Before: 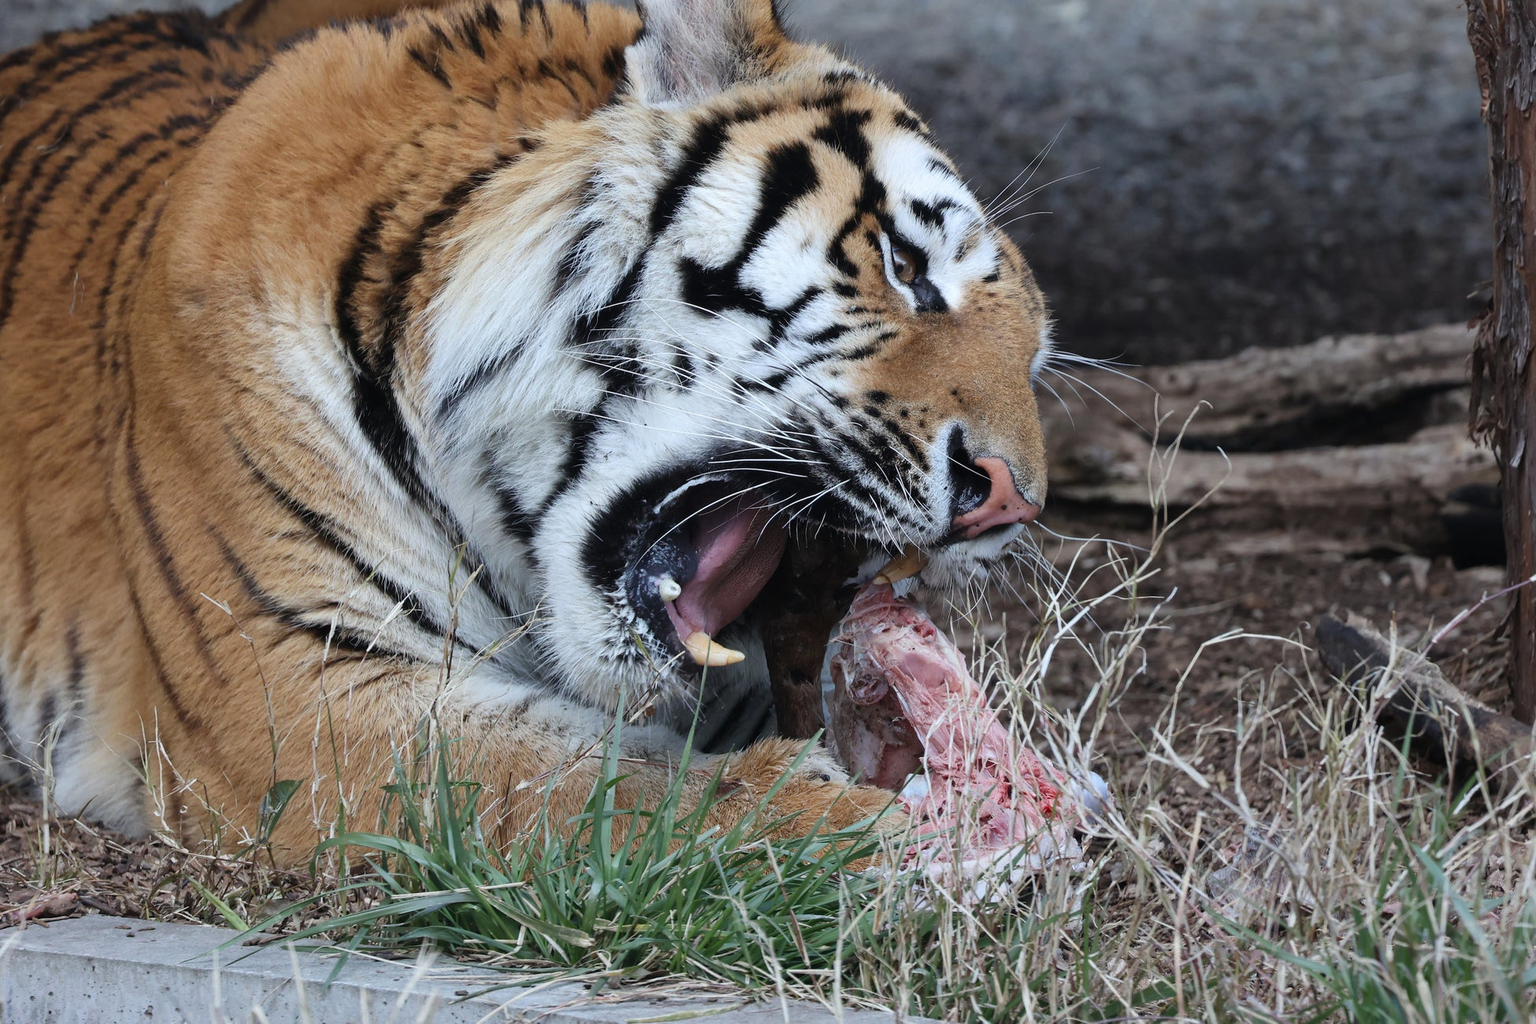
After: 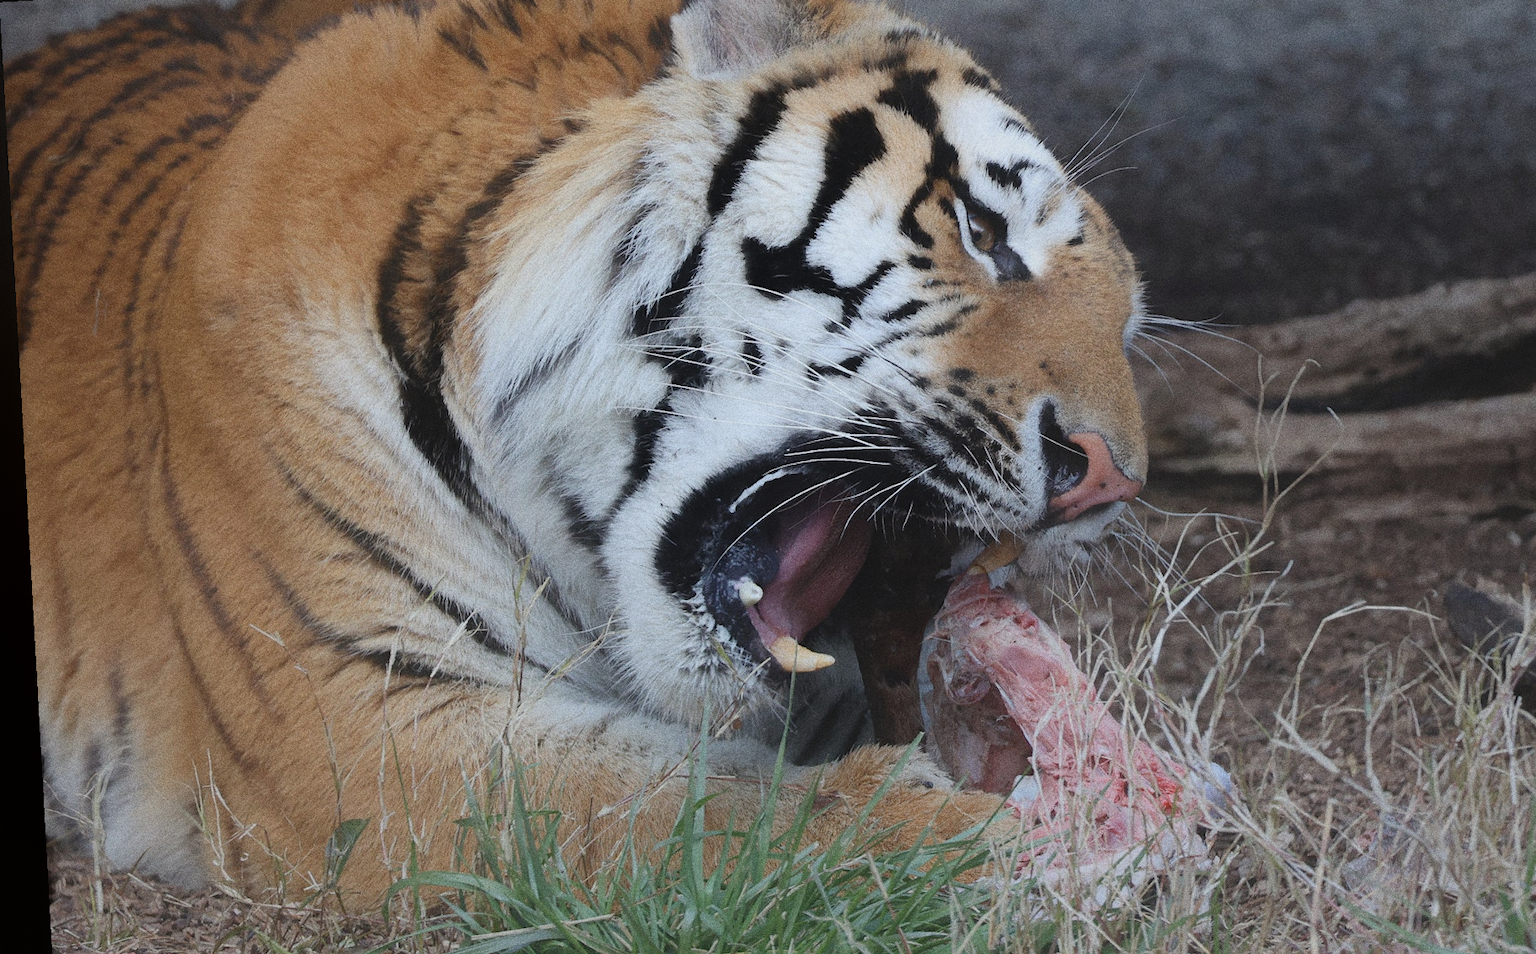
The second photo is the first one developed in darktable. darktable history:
crop: top 7.49%, right 9.717%, bottom 11.943%
rotate and perspective: rotation -3.18°, automatic cropping off
contrast equalizer: octaves 7, y [[0.6 ×6], [0.55 ×6], [0 ×6], [0 ×6], [0 ×6]], mix -1
grain: coarseness 0.09 ISO, strength 40%
